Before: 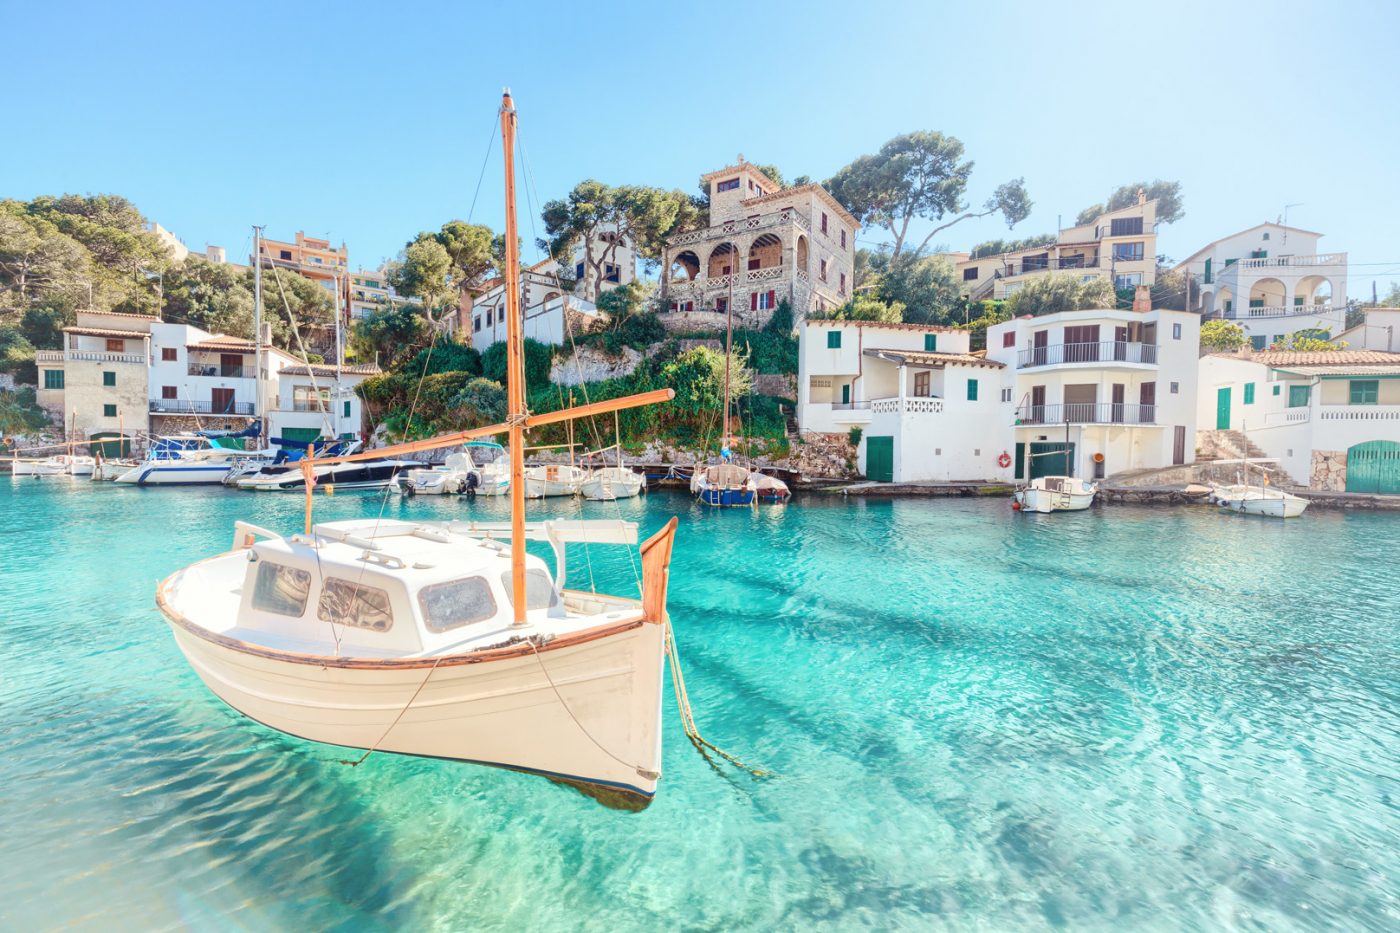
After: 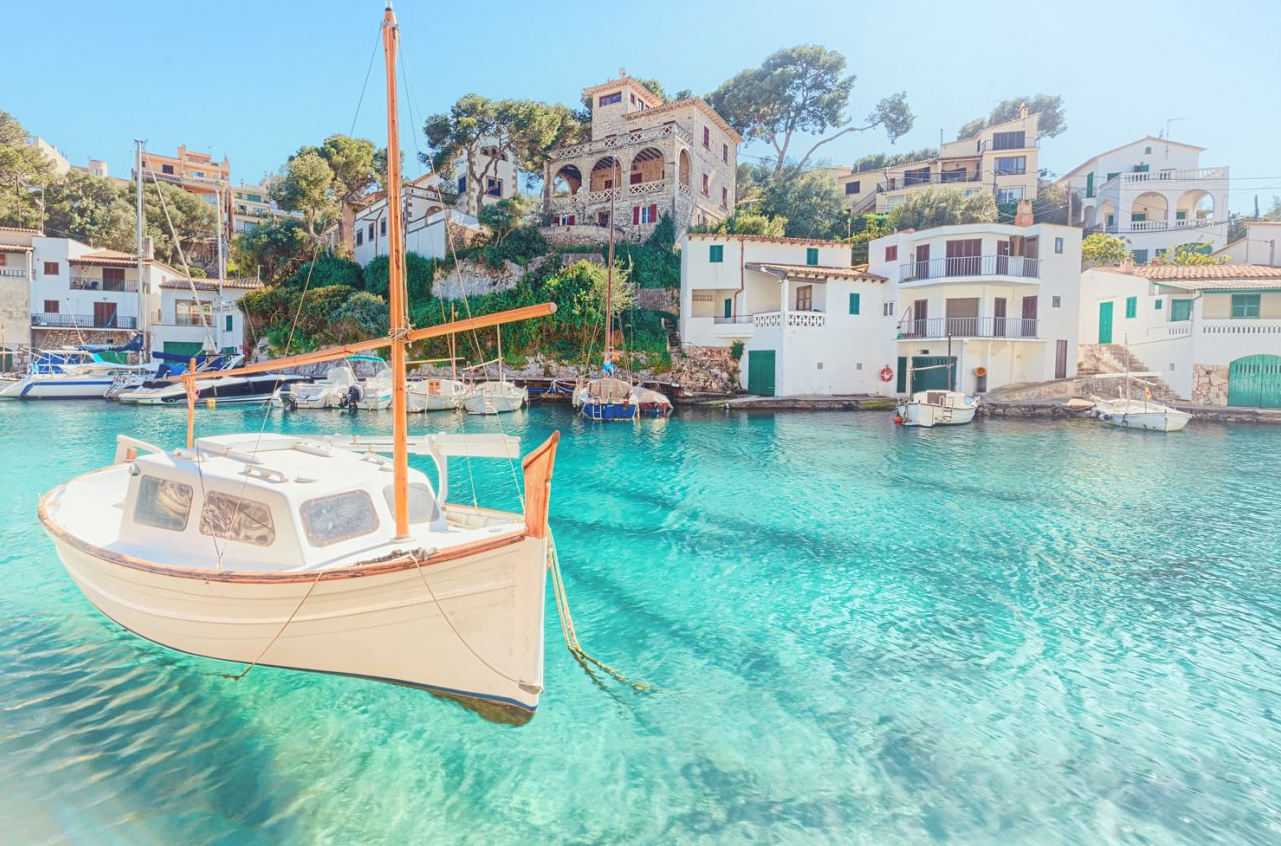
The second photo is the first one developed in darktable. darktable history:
contrast equalizer: y [[0.439, 0.44, 0.442, 0.457, 0.493, 0.498], [0.5 ×6], [0.5 ×6], [0 ×6], [0 ×6]]
crop and rotate: left 8.434%, top 9.265%
